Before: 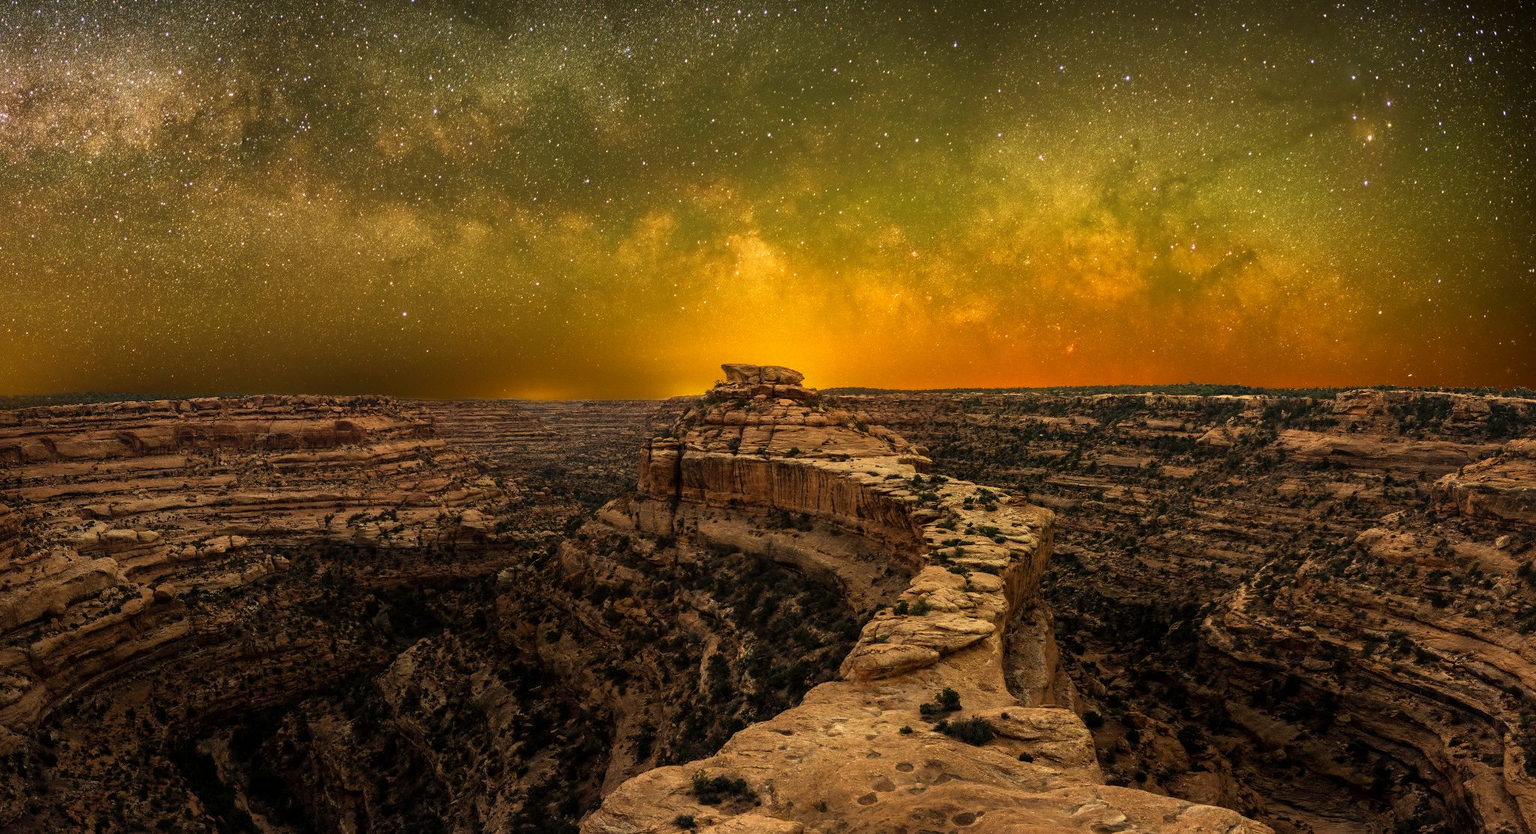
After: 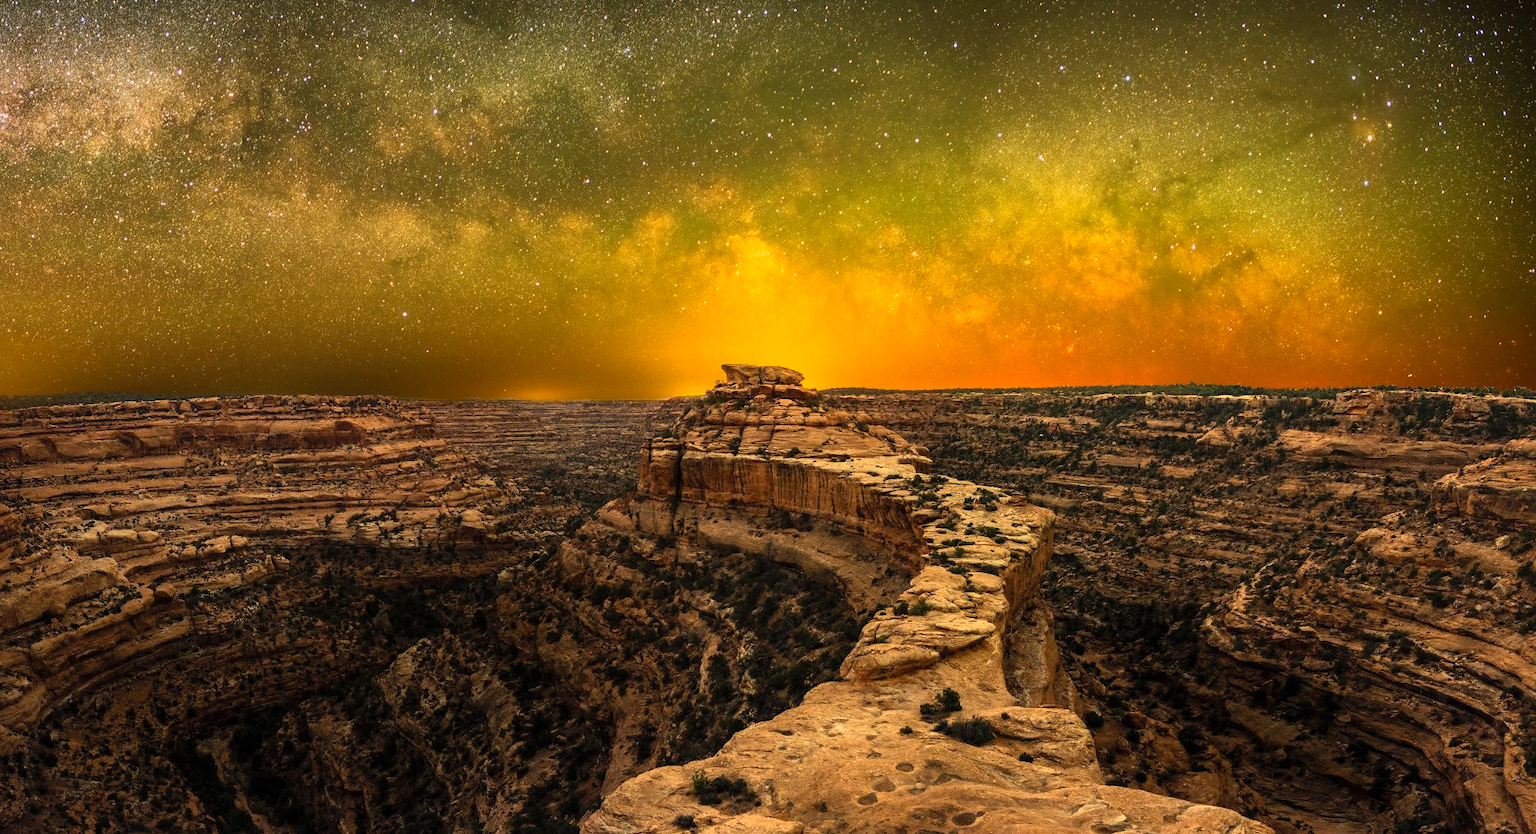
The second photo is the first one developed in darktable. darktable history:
contrast brightness saturation: contrast 0.199, brightness 0.16, saturation 0.219
